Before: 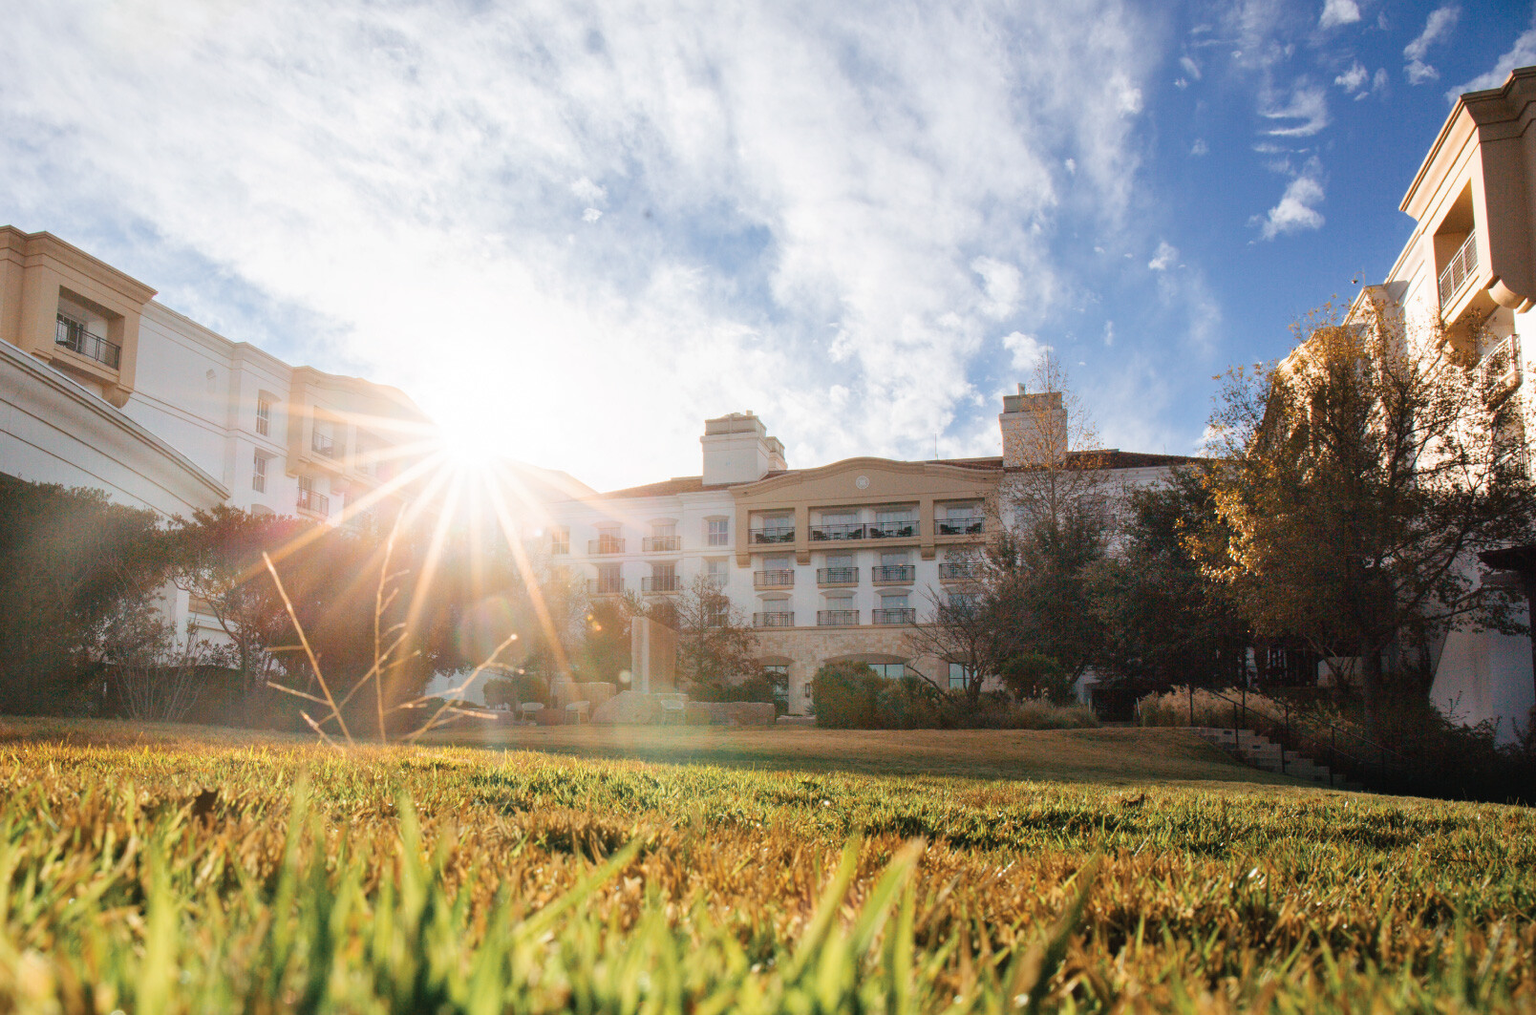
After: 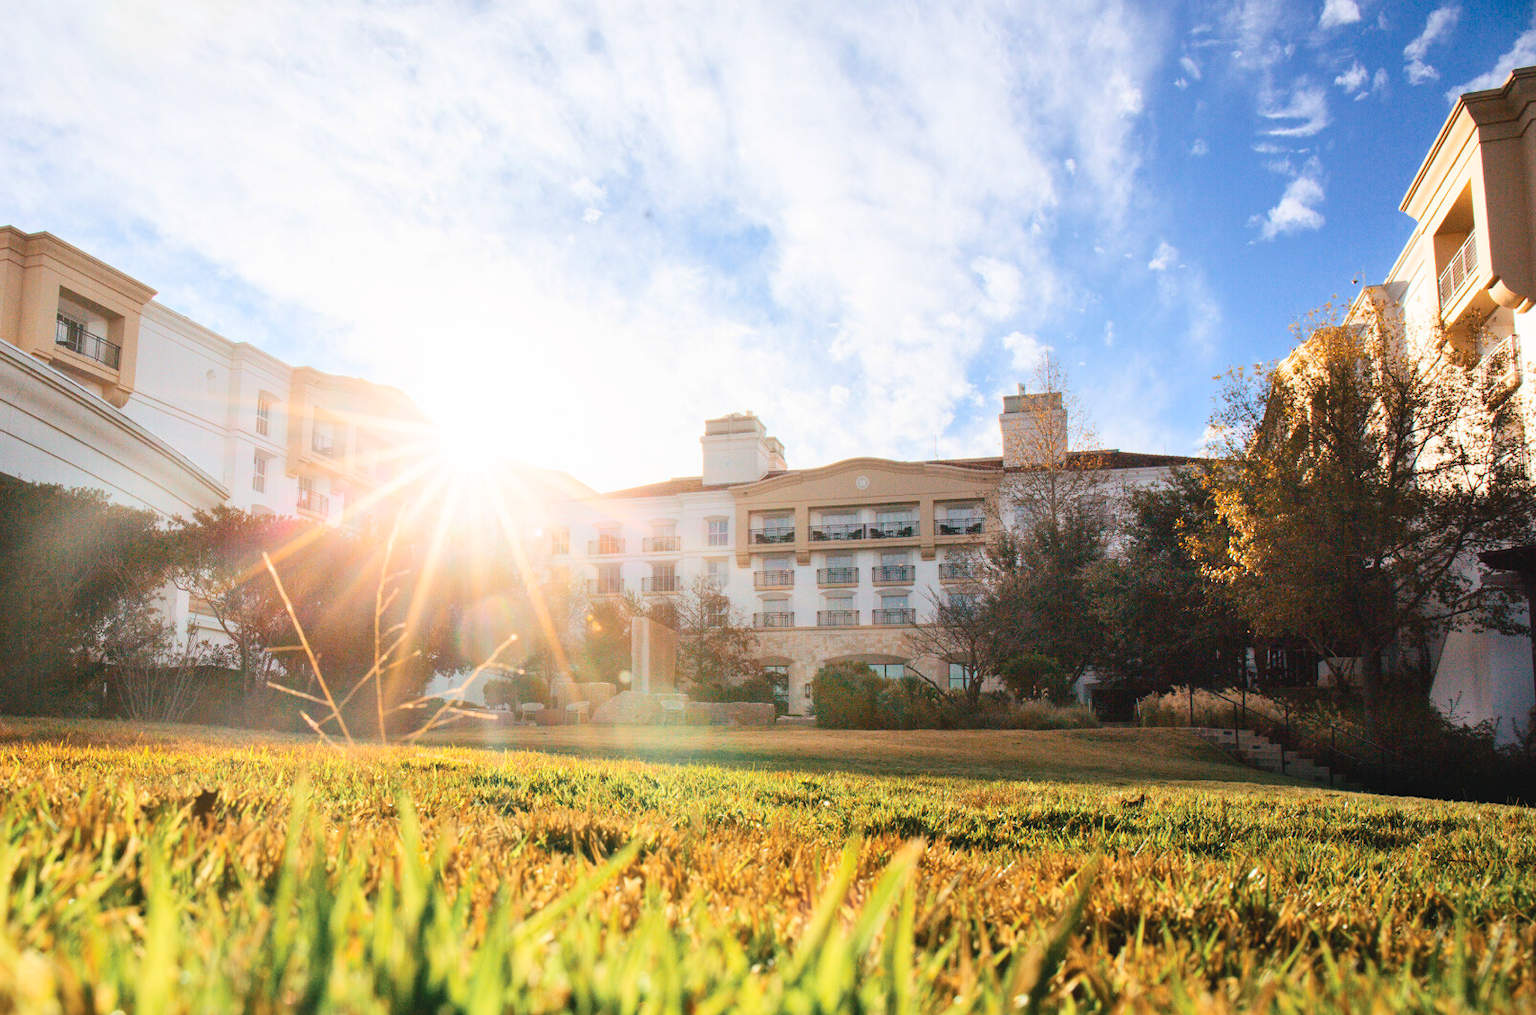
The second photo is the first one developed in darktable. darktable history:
contrast brightness saturation: contrast 0.196, brightness 0.155, saturation 0.23
